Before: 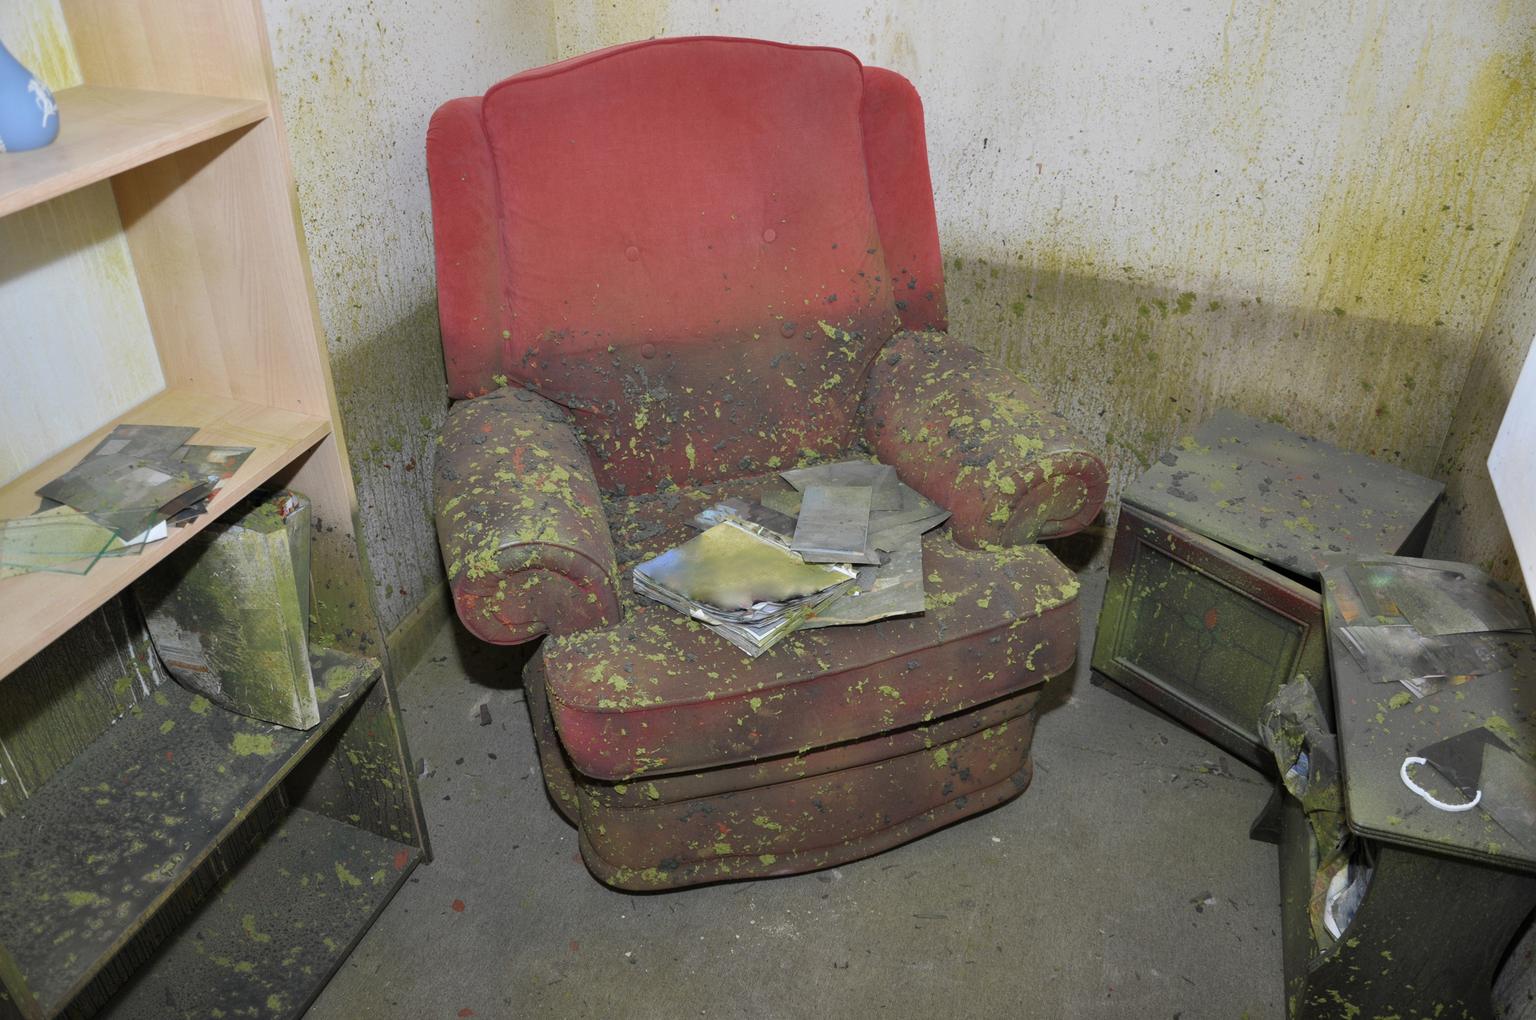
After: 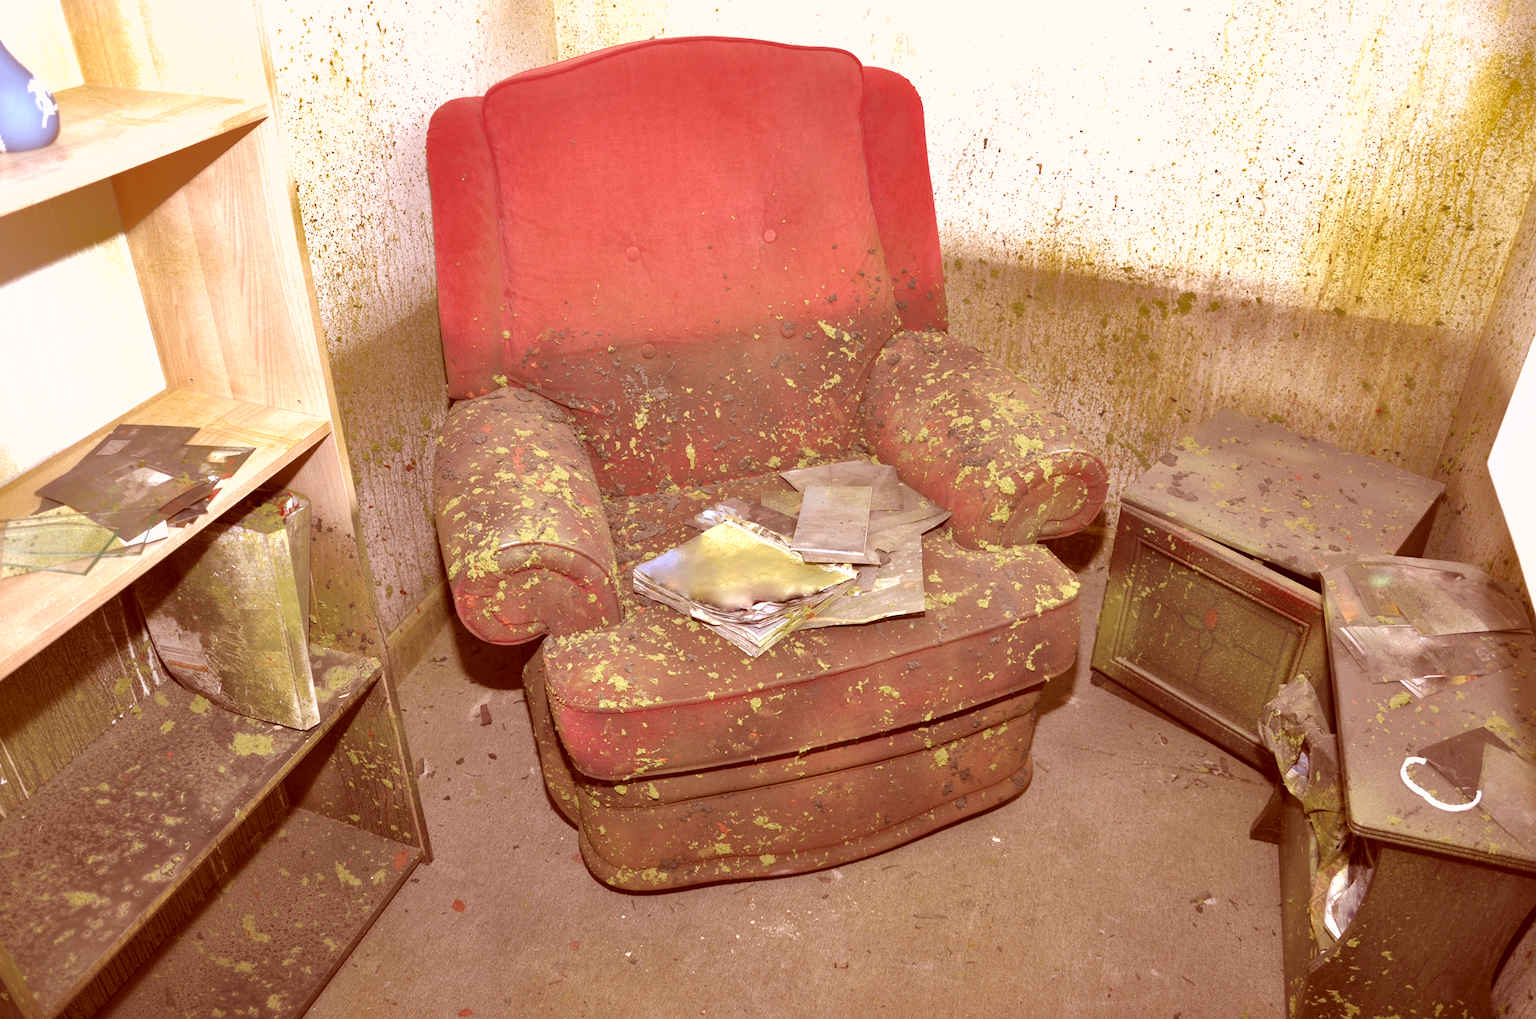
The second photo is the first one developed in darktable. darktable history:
shadows and highlights: shadows 39.77, highlights -60.06
exposure: black level correction 0, exposure 1.095 EV, compensate highlight preservation false
color correction: highlights a* 9.12, highlights b* 8.54, shadows a* 40, shadows b* 39.85, saturation 0.797
